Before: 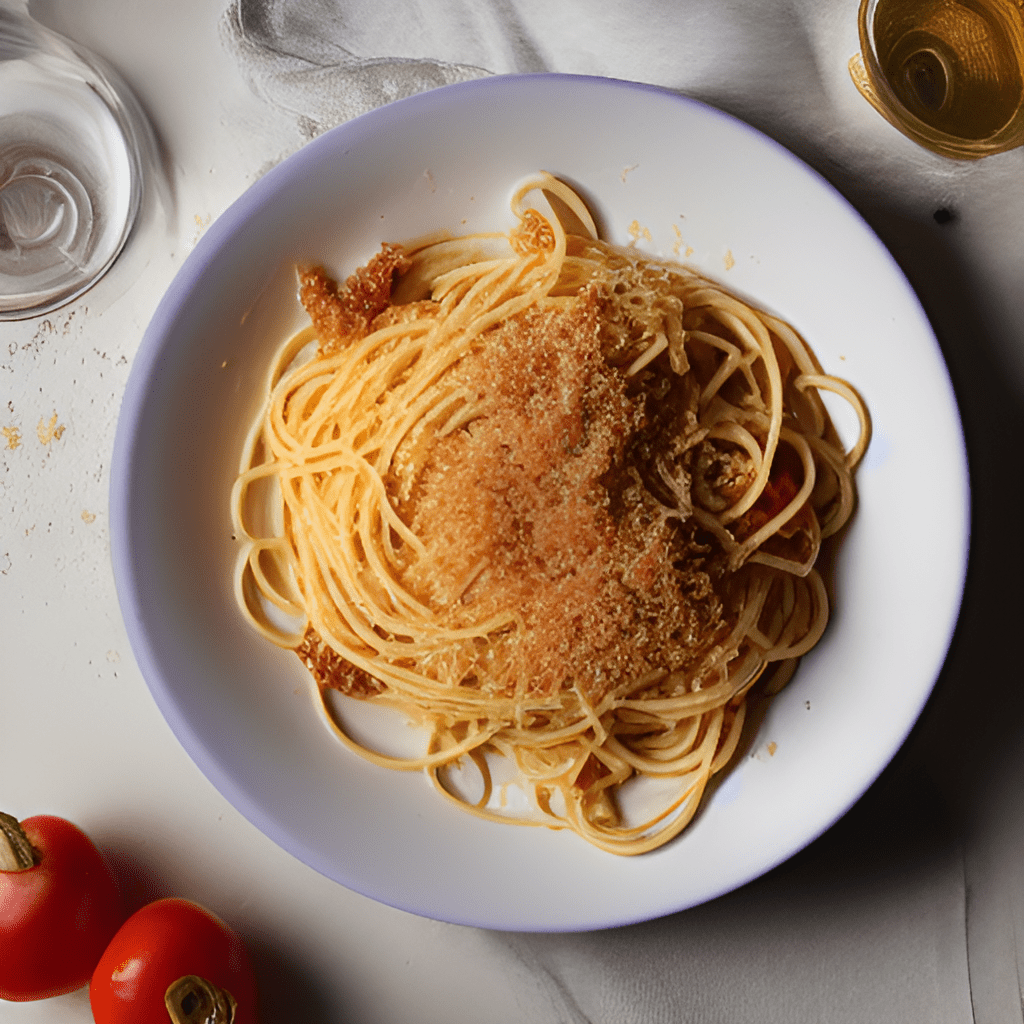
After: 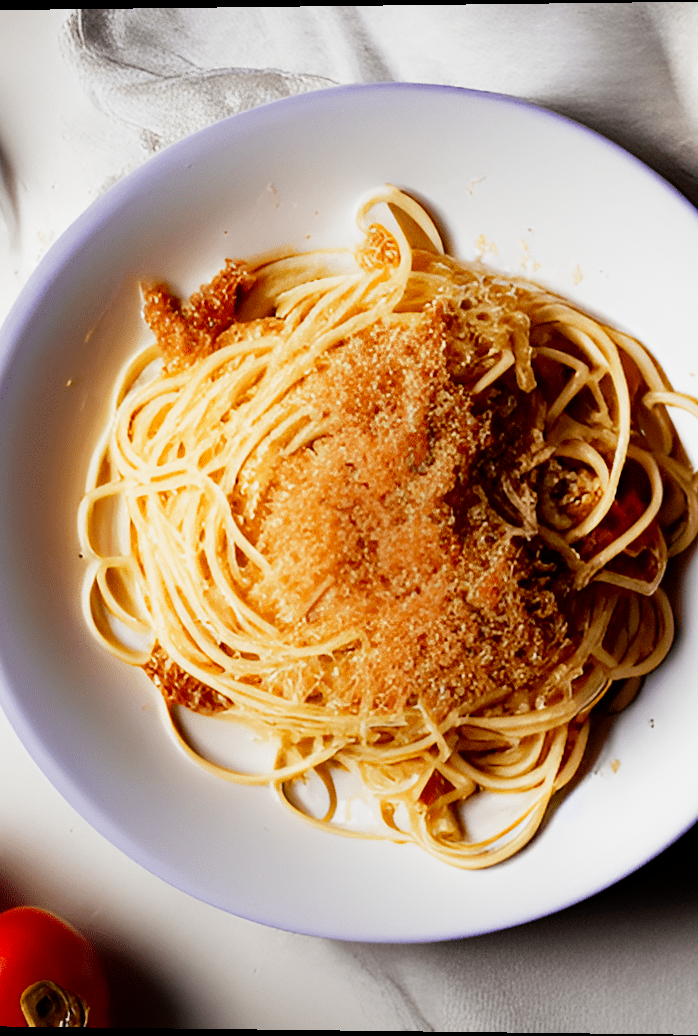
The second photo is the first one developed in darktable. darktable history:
crop: left 15.419%, right 17.914%
filmic rgb: middle gray luminance 12.74%, black relative exposure -10.13 EV, white relative exposure 3.47 EV, threshold 6 EV, target black luminance 0%, hardness 5.74, latitude 44.69%, contrast 1.221, highlights saturation mix 5%, shadows ↔ highlights balance 26.78%, add noise in highlights 0, preserve chrominance no, color science v3 (2019), use custom middle-gray values true, iterations of high-quality reconstruction 0, contrast in highlights soft, enable highlight reconstruction true
rotate and perspective: lens shift (vertical) 0.048, lens shift (horizontal) -0.024, automatic cropping off
